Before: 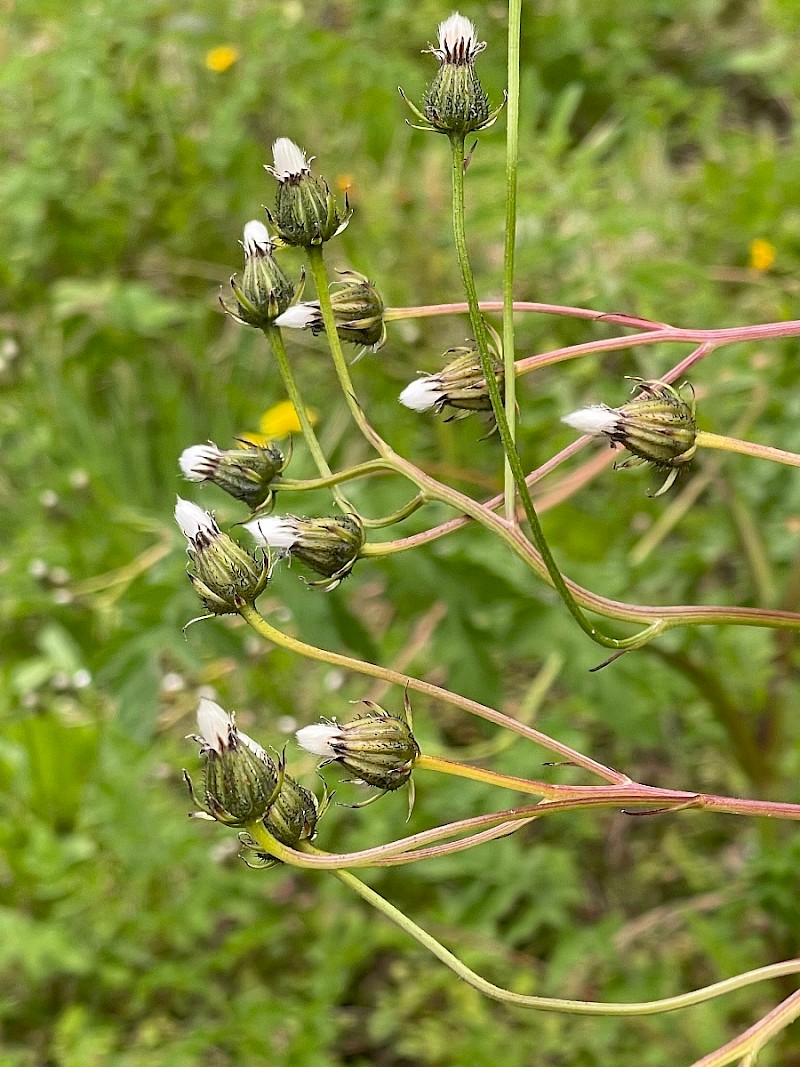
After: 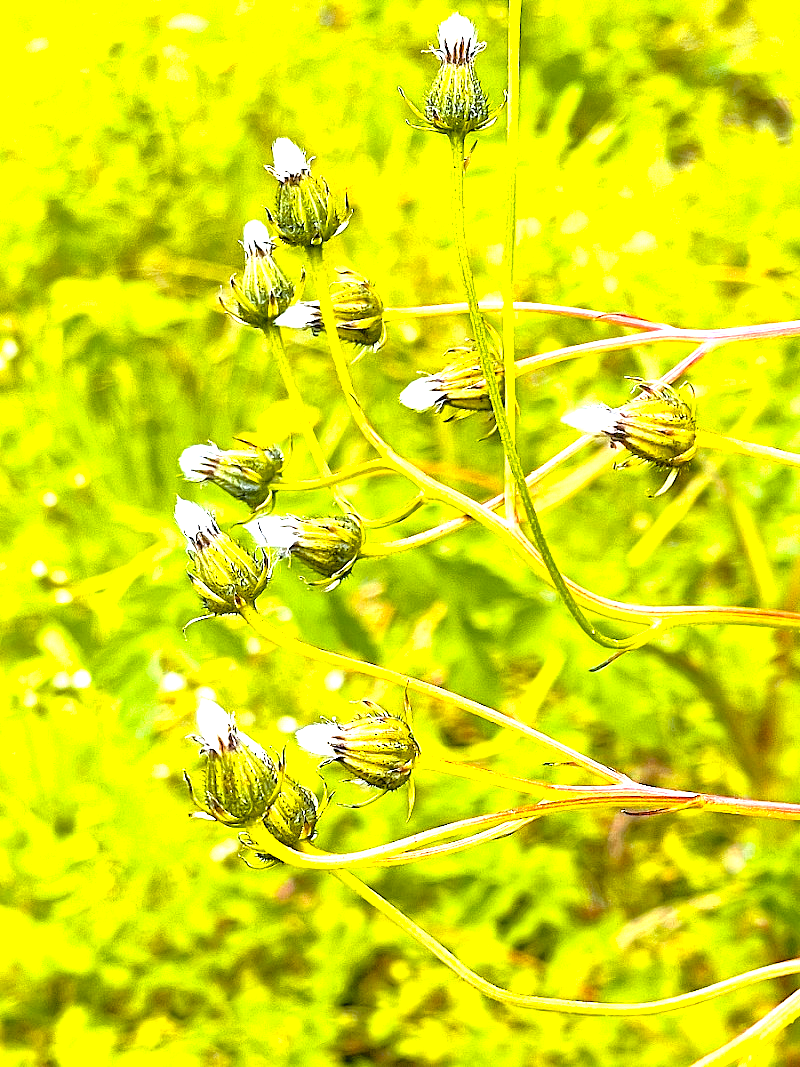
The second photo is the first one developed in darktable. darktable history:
color balance rgb: perceptual saturation grading › global saturation 25%, global vibrance 20%
exposure: exposure 1 EV, compensate highlight preservation false
contrast equalizer: y [[0.439, 0.44, 0.442, 0.457, 0.493, 0.498], [0.5 ×6], [0.5 ×6], [0 ×6], [0 ×6]], mix 0.59
color zones: curves: ch0 [(0, 0.511) (0.143, 0.531) (0.286, 0.56) (0.429, 0.5) (0.571, 0.5) (0.714, 0.5) (0.857, 0.5) (1, 0.5)]; ch1 [(0, 0.525) (0.143, 0.705) (0.286, 0.715) (0.429, 0.35) (0.571, 0.35) (0.714, 0.35) (0.857, 0.4) (1, 0.4)]; ch2 [(0, 0.572) (0.143, 0.512) (0.286, 0.473) (0.429, 0.45) (0.571, 0.5) (0.714, 0.5) (0.857, 0.518) (1, 0.518)]
contrast brightness saturation: brightness 0.15
color balance: lift [0.991, 1, 1, 1], gamma [0.996, 1, 1, 1], input saturation 98.52%, contrast 20.34%, output saturation 103.72%
local contrast: mode bilateral grid, contrast 20, coarseness 50, detail 144%, midtone range 0.2
white balance: red 0.925, blue 1.046
